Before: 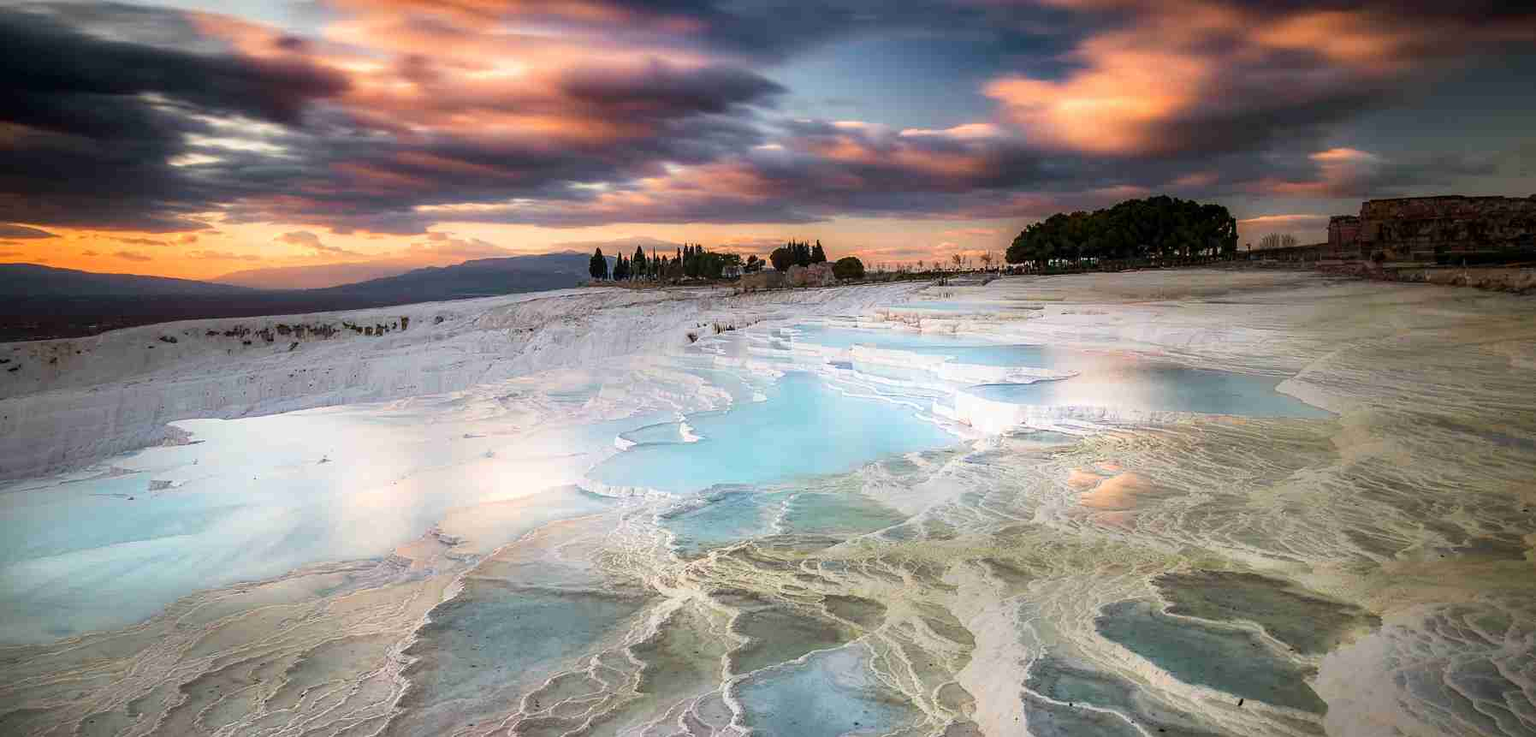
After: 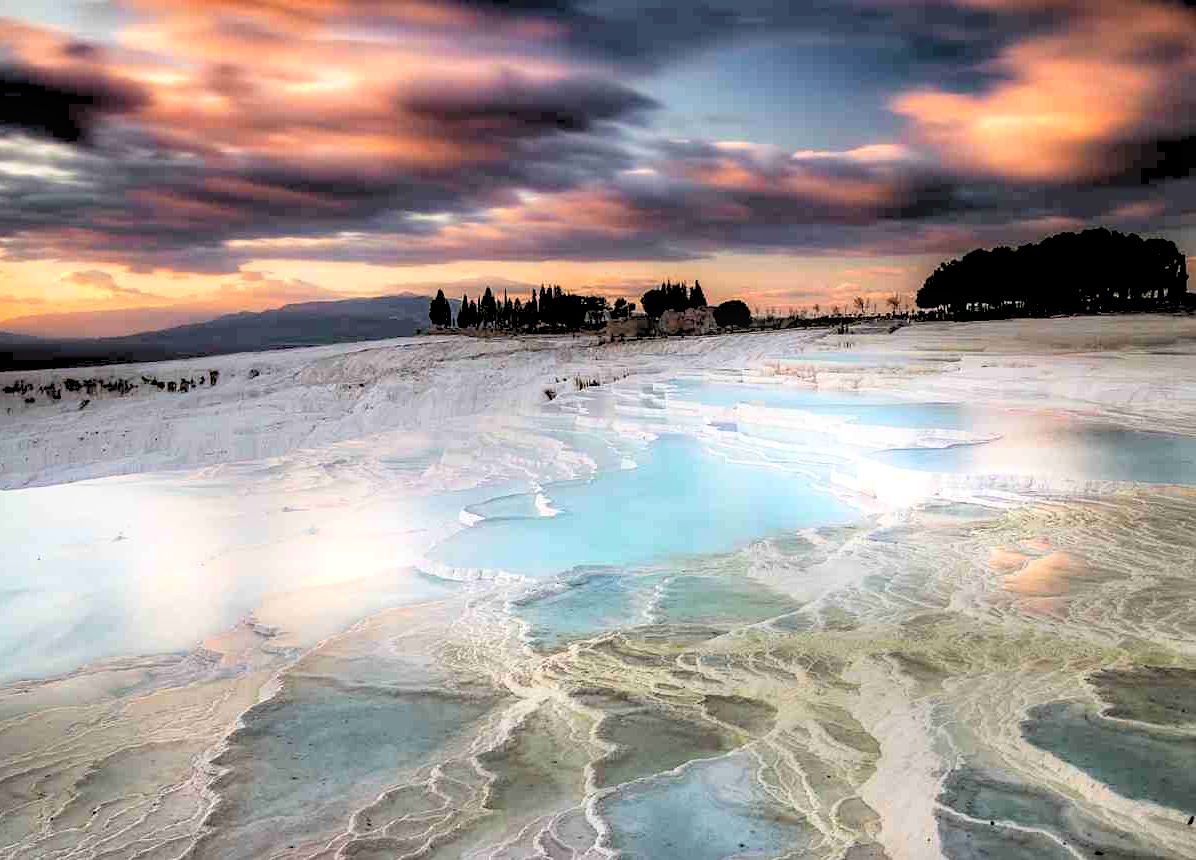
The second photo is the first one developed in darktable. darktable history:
rgb levels: levels [[0.029, 0.461, 0.922], [0, 0.5, 1], [0, 0.5, 1]]
crop and rotate: left 14.436%, right 18.898%
bloom: size 9%, threshold 100%, strength 7%
